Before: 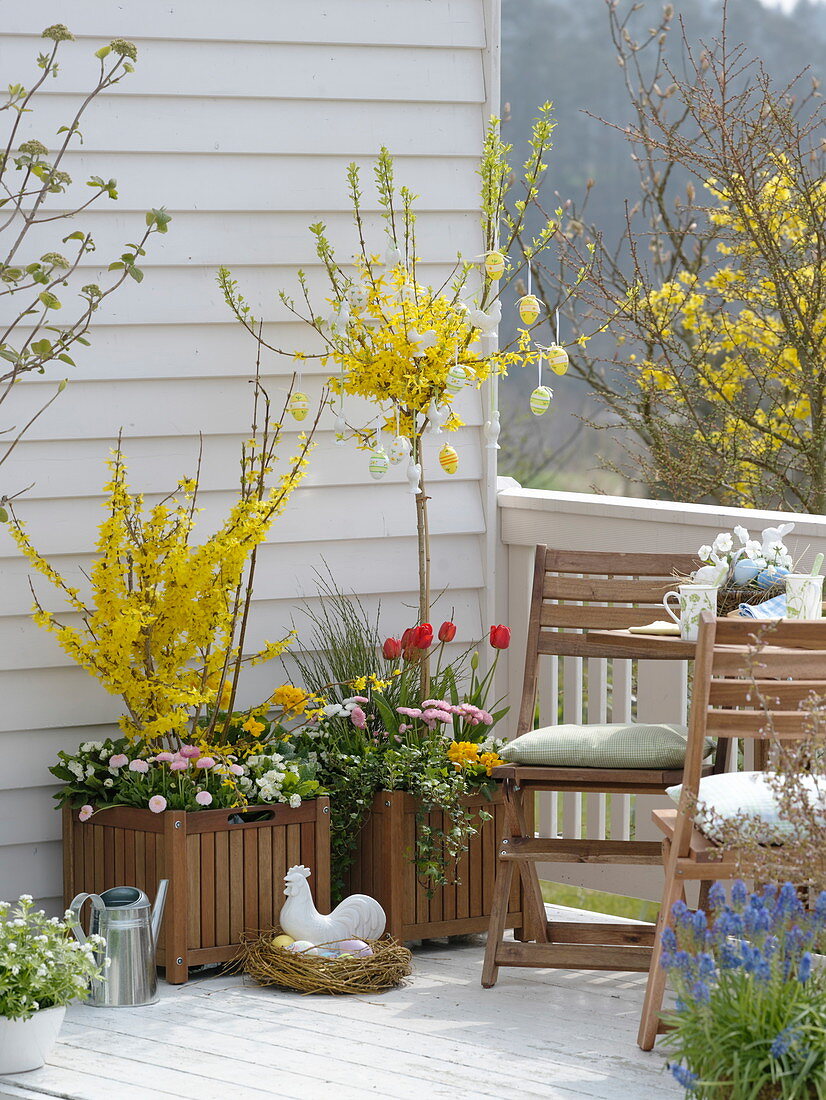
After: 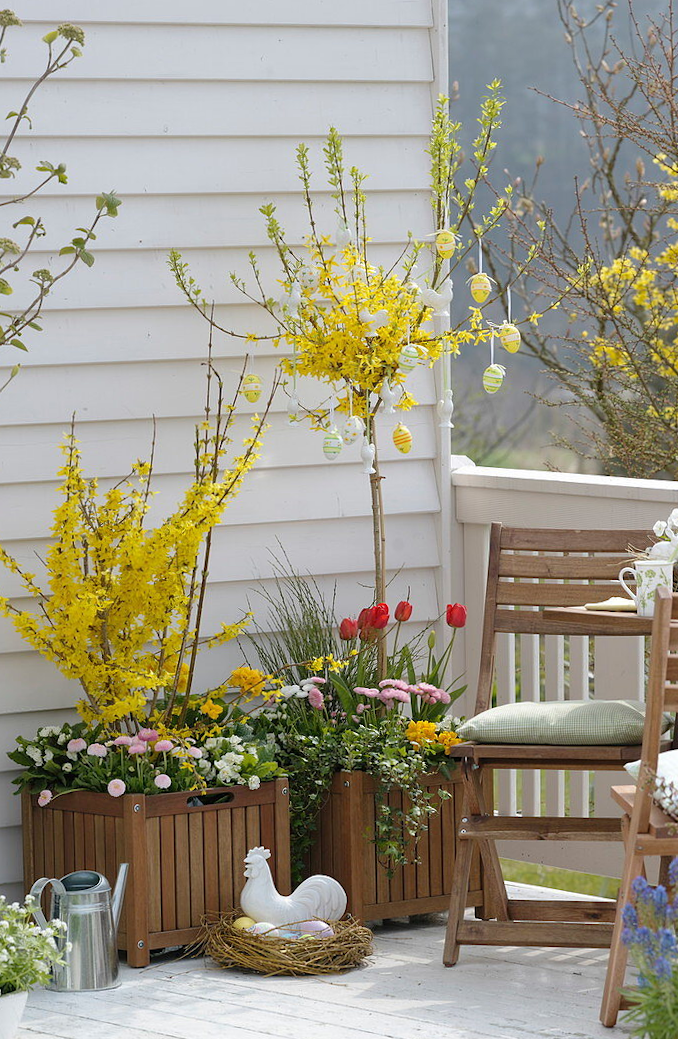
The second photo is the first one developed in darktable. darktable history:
crop and rotate: angle 0.869°, left 4.56%, top 0.893%, right 11.667%, bottom 2.675%
